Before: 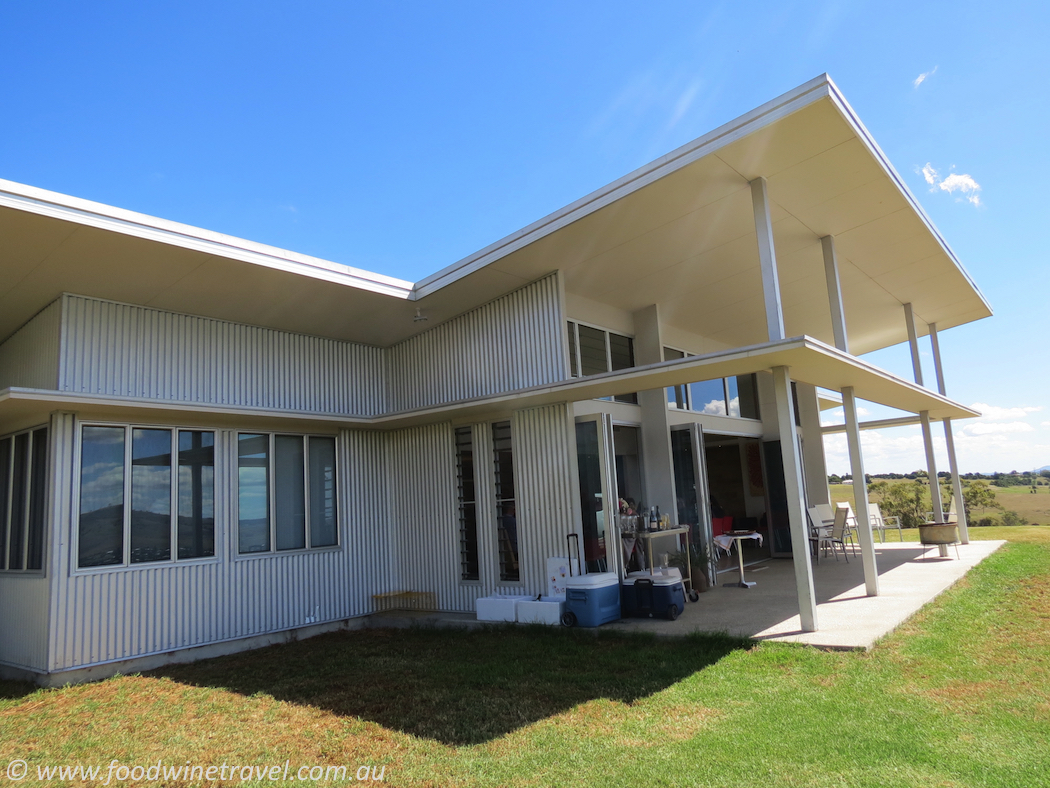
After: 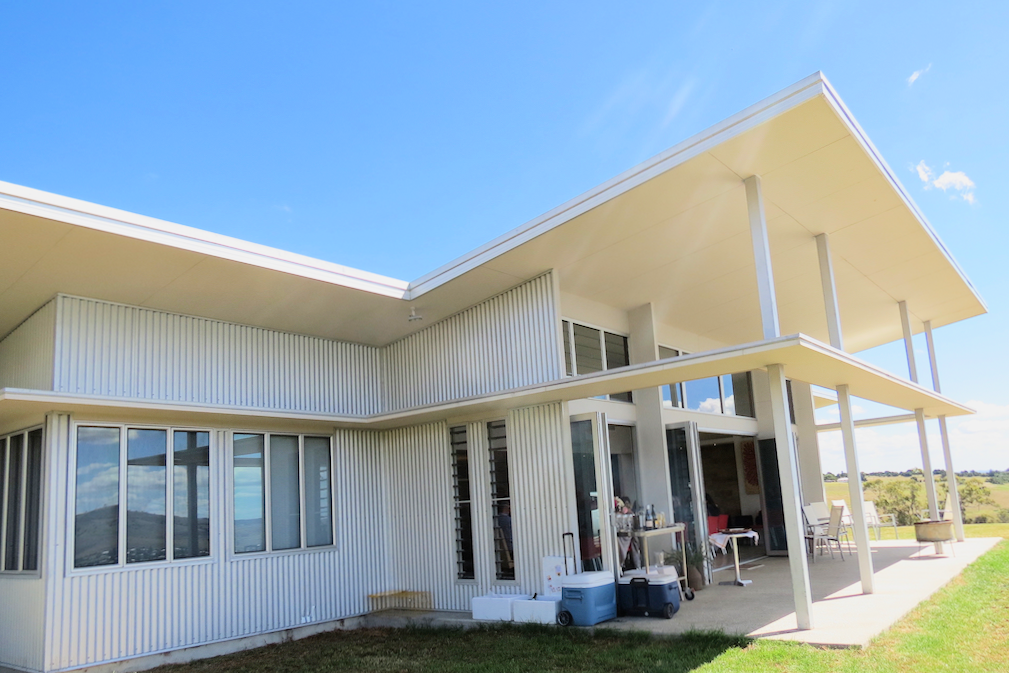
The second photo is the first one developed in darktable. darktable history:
crop and rotate: angle 0.2°, left 0.275%, right 3.127%, bottom 14.18%
exposure: black level correction 0, exposure 1 EV, compensate exposure bias true, compensate highlight preservation false
filmic rgb: black relative exposure -7.65 EV, white relative exposure 4.56 EV, hardness 3.61, color science v6 (2022)
